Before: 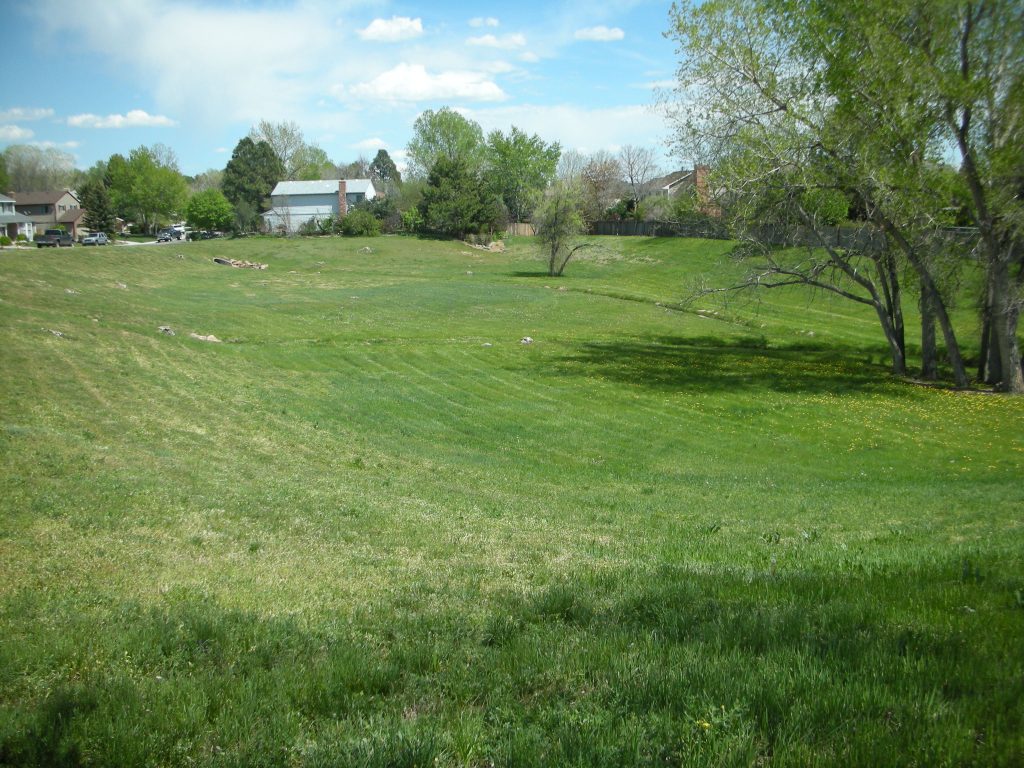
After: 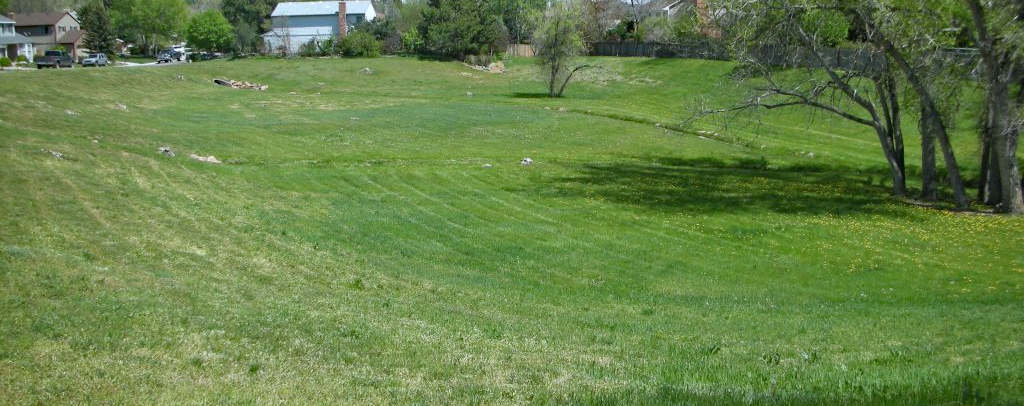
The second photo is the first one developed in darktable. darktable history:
haze removal: strength 0.284, distance 0.249, adaptive false
shadows and highlights: low approximation 0.01, soften with gaussian
color calibration: illuminant as shot in camera, x 0.358, y 0.373, temperature 4628.91 K
crop and rotate: top 23.429%, bottom 23.587%
